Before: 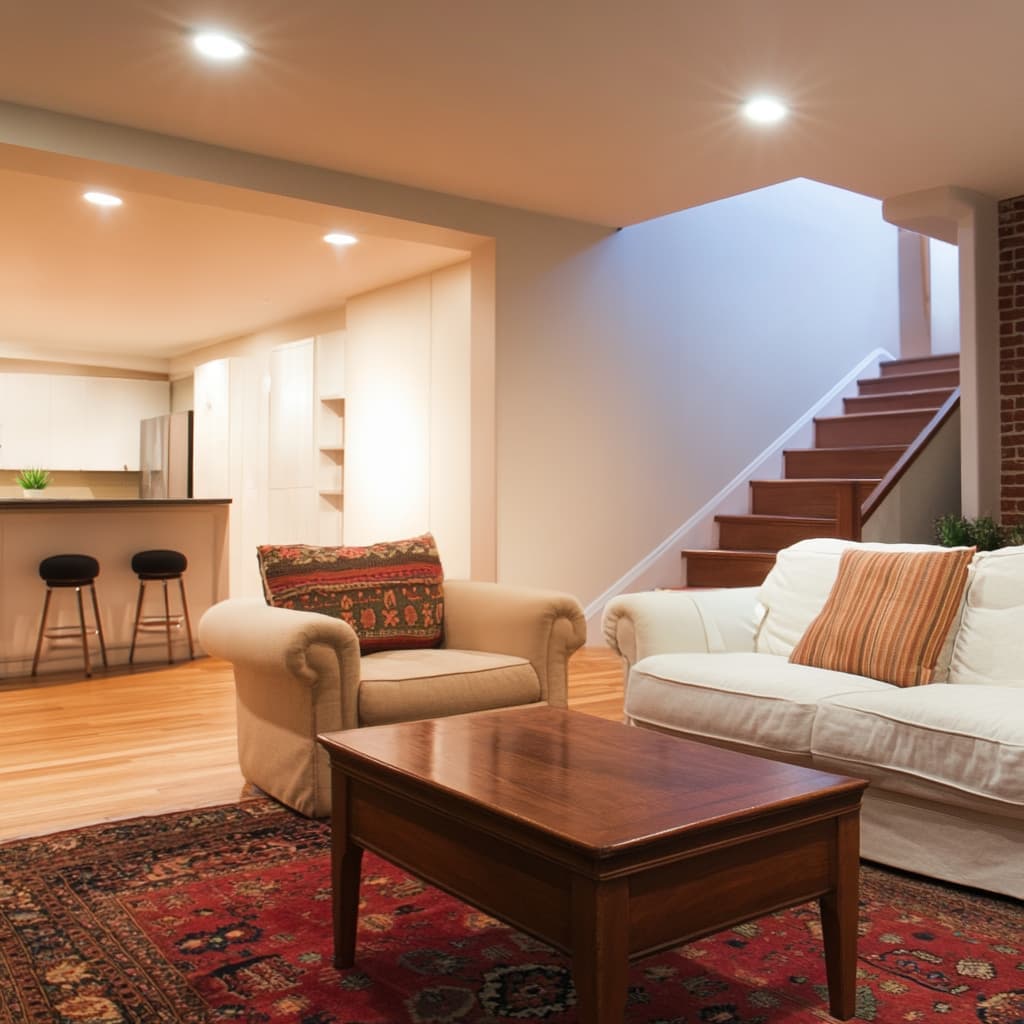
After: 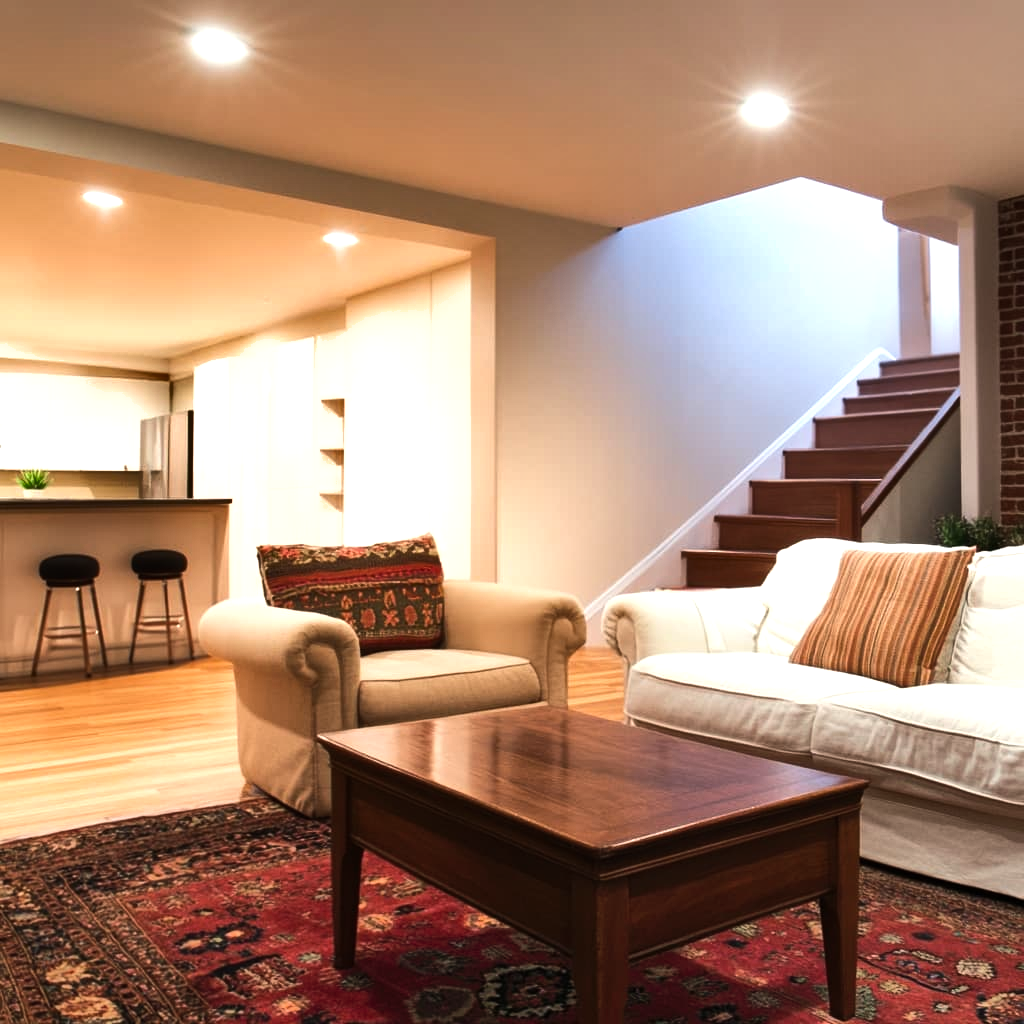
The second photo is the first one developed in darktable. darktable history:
shadows and highlights: white point adjustment 0.055, soften with gaussian
tone equalizer: -8 EV -0.751 EV, -7 EV -0.727 EV, -6 EV -0.58 EV, -5 EV -0.424 EV, -3 EV 0.38 EV, -2 EV 0.6 EV, -1 EV 0.691 EV, +0 EV 0.724 EV, edges refinement/feathering 500, mask exposure compensation -1.57 EV, preserve details no
